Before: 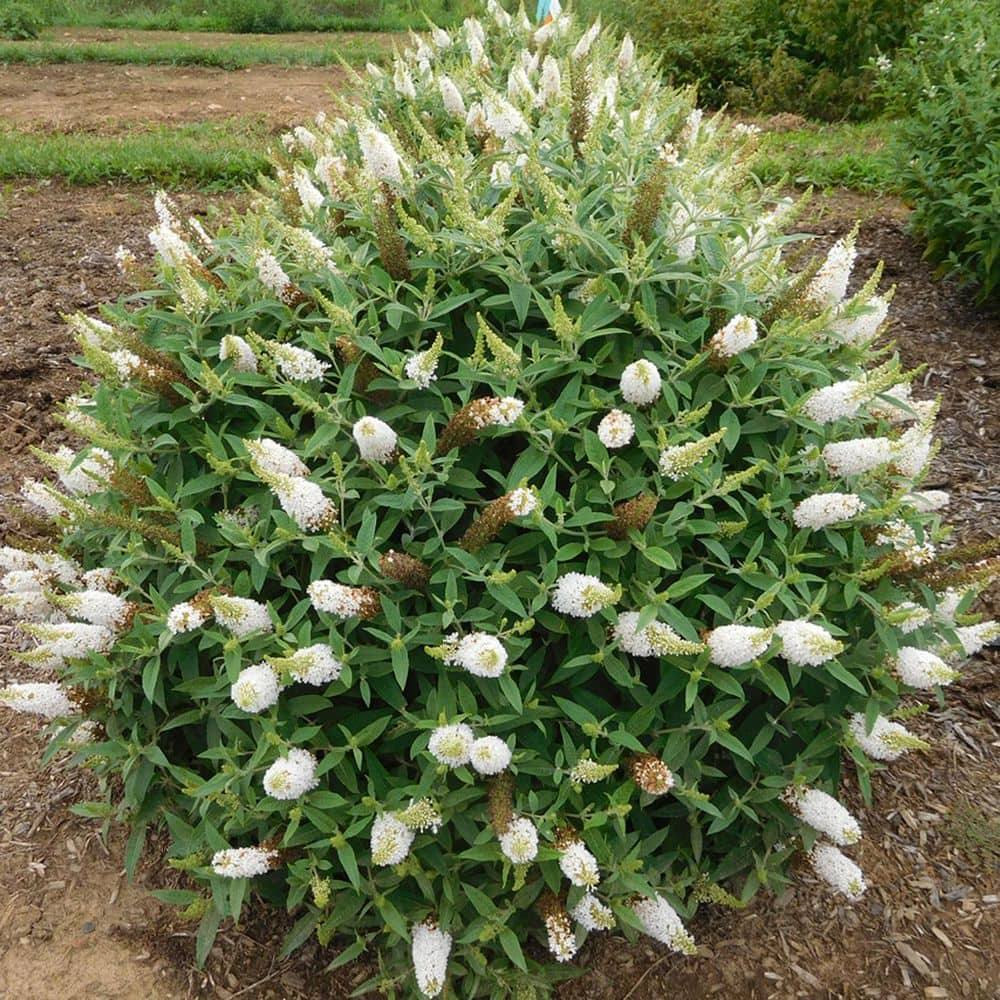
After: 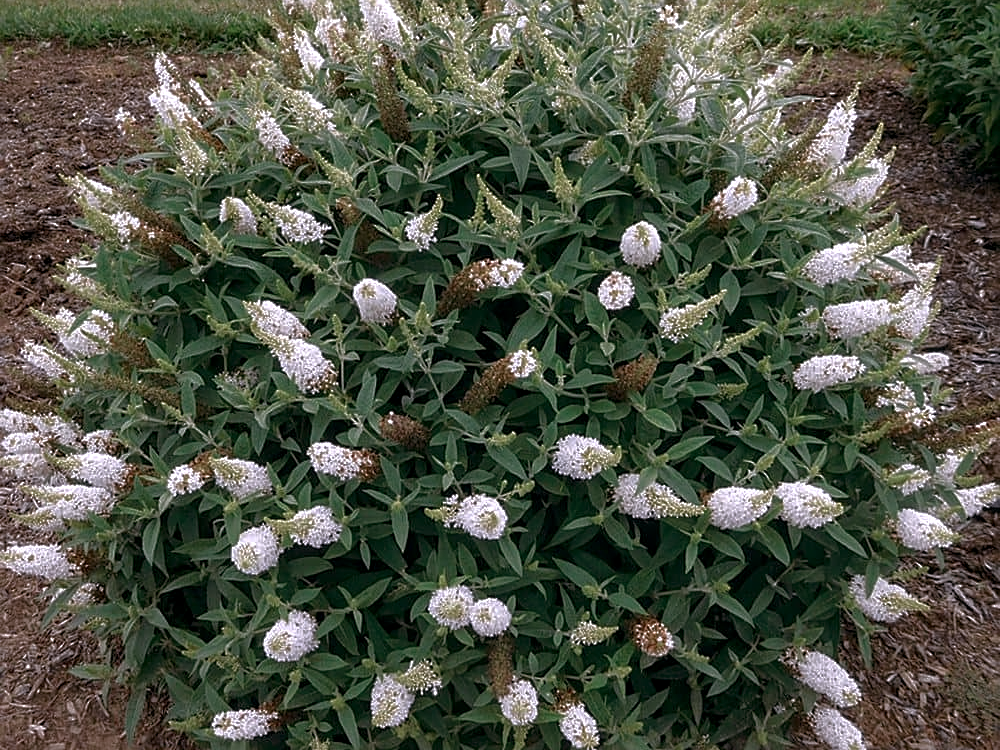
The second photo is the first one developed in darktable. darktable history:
white balance: red 1.042, blue 1.17
color zones: curves: ch0 [(0, 0.5) (0.125, 0.4) (0.25, 0.5) (0.375, 0.4) (0.5, 0.4) (0.625, 0.35) (0.75, 0.35) (0.875, 0.5)]; ch1 [(0, 0.35) (0.125, 0.45) (0.25, 0.35) (0.375, 0.35) (0.5, 0.35) (0.625, 0.35) (0.75, 0.45) (0.875, 0.35)]; ch2 [(0, 0.6) (0.125, 0.5) (0.25, 0.5) (0.375, 0.6) (0.5, 0.6) (0.625, 0.5) (0.75, 0.5) (0.875, 0.5)]
local contrast: on, module defaults
color balance: lift [1, 0.998, 1.001, 1.002], gamma [1, 1.02, 1, 0.98], gain [1, 1.02, 1.003, 0.98]
crop: top 13.819%, bottom 11.169%
contrast brightness saturation: contrast 0.14
sharpen: on, module defaults
base curve: curves: ch0 [(0, 0) (0.826, 0.587) (1, 1)]
